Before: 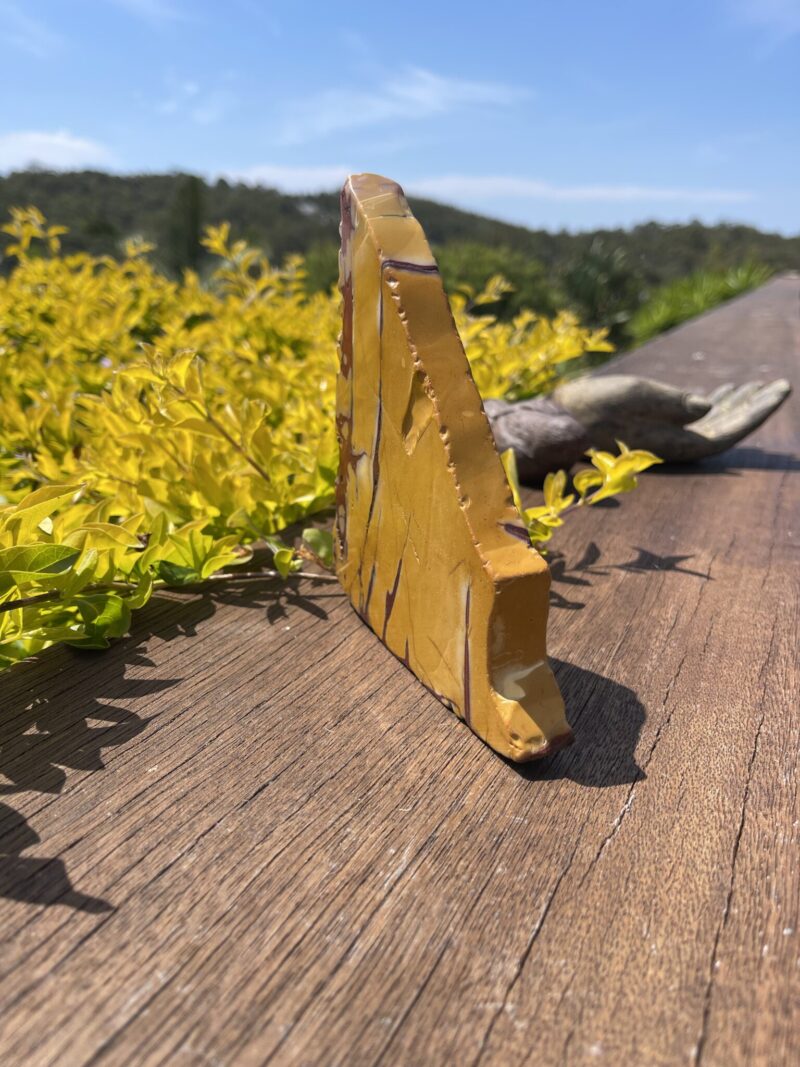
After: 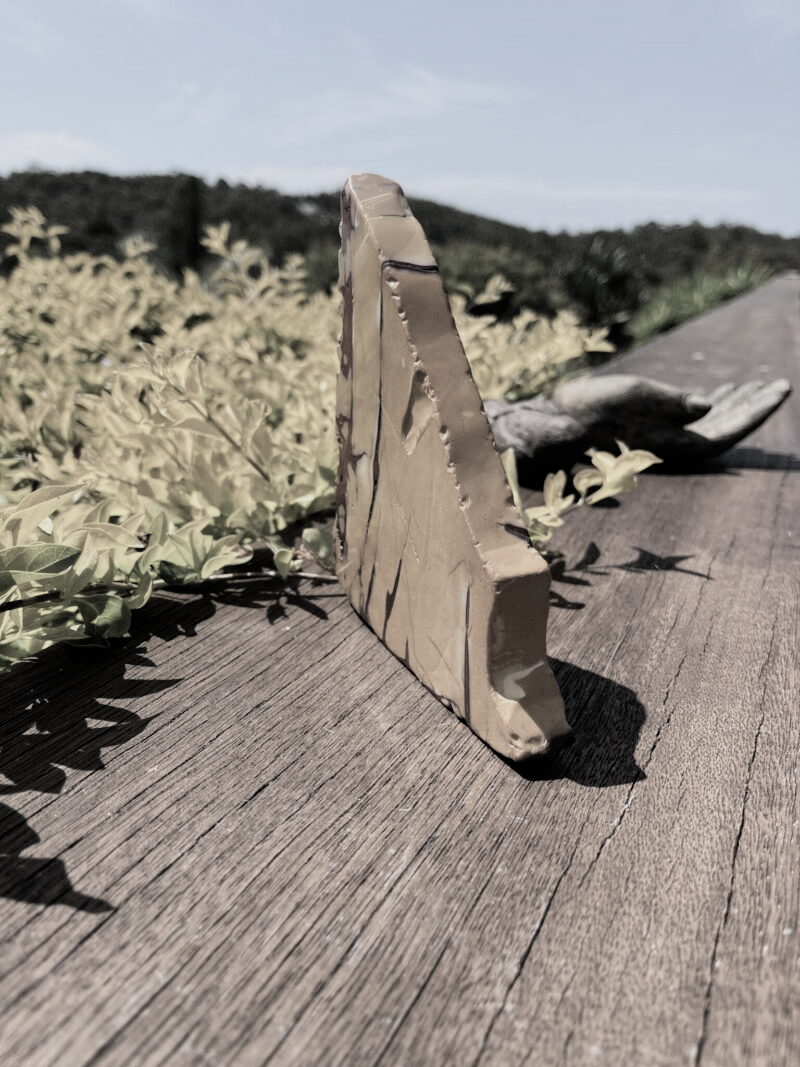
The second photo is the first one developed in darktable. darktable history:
filmic rgb: black relative exposure -5.08 EV, white relative exposure 3.97 EV, hardness 2.9, contrast 1.3, highlights saturation mix -31.15%, color science v4 (2020)
